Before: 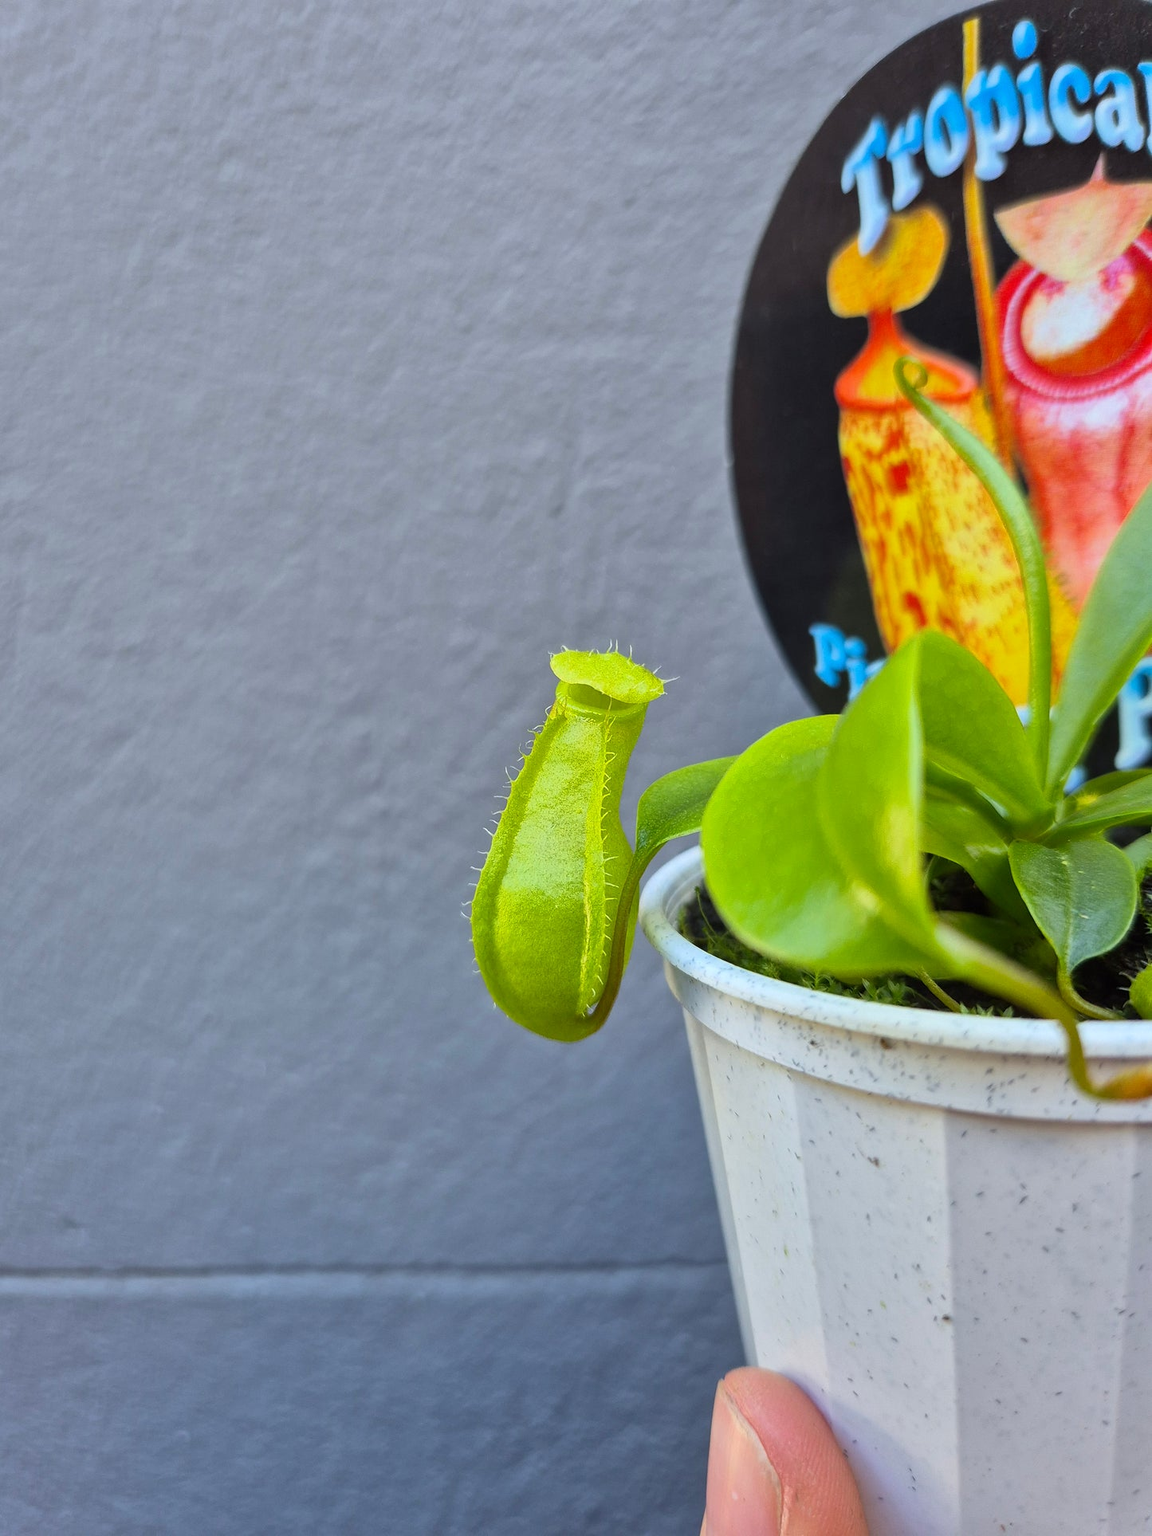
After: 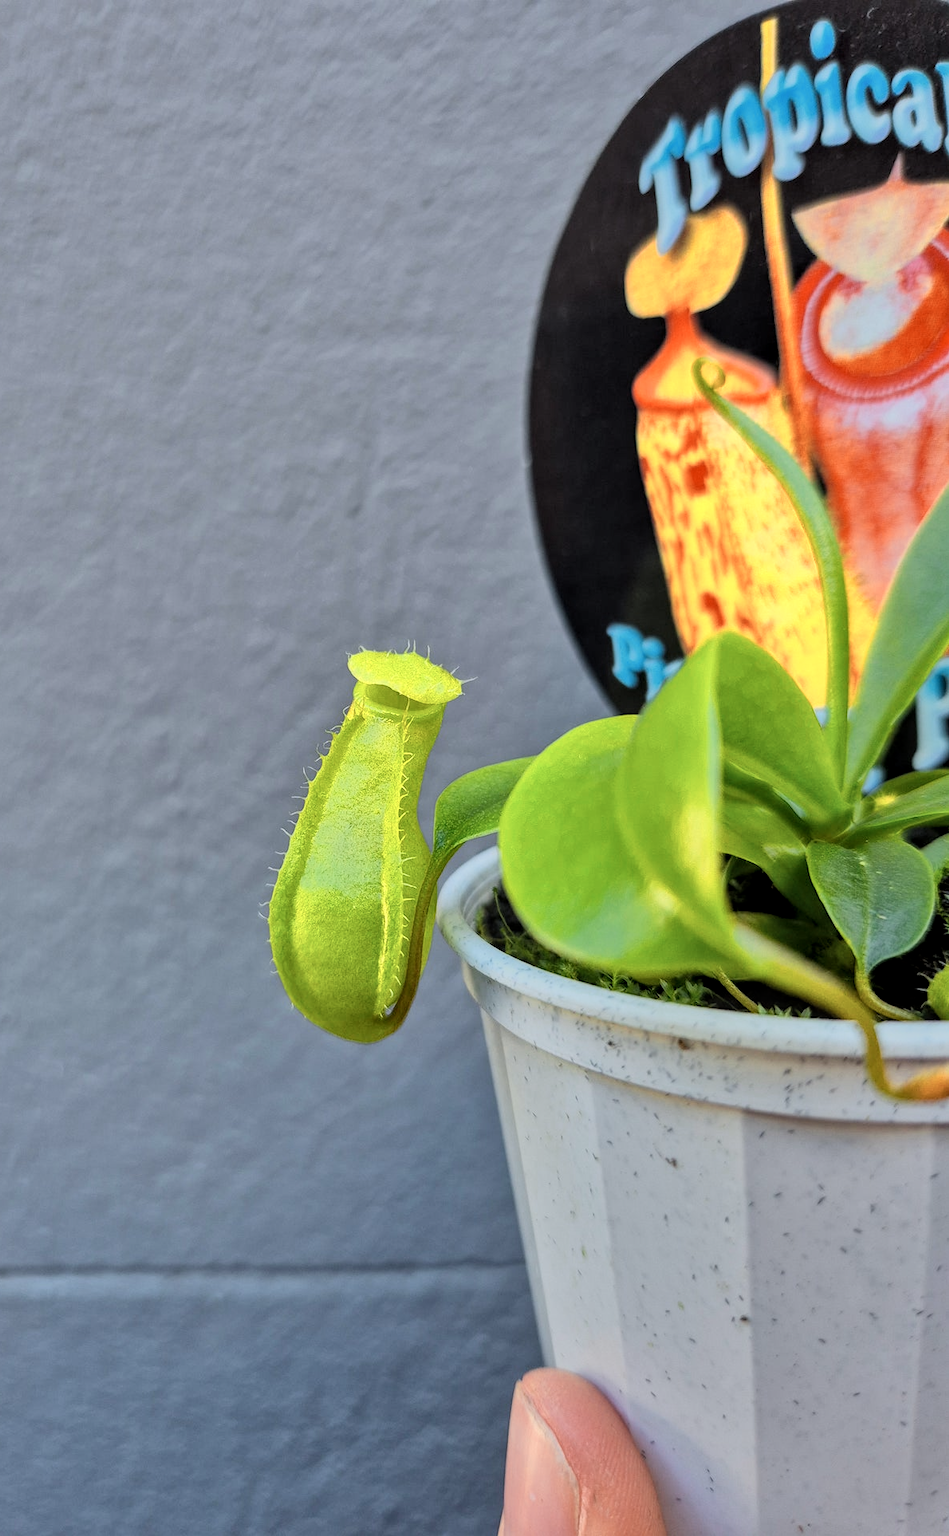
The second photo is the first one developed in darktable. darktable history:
color zones: curves: ch0 [(0.018, 0.548) (0.224, 0.64) (0.425, 0.447) (0.675, 0.575) (0.732, 0.579)]; ch1 [(0.066, 0.487) (0.25, 0.5) (0.404, 0.43) (0.75, 0.421) (0.956, 0.421)]; ch2 [(0.044, 0.561) (0.215, 0.465) (0.399, 0.544) (0.465, 0.548) (0.614, 0.447) (0.724, 0.43) (0.882, 0.623) (0.956, 0.632)]
filmic rgb: black relative exposure -7.65 EV, white relative exposure 4.56 EV, hardness 3.61, color science v6 (2022)
local contrast: on, module defaults
shadows and highlights: soften with gaussian
crop: left 17.582%, bottom 0.031%
